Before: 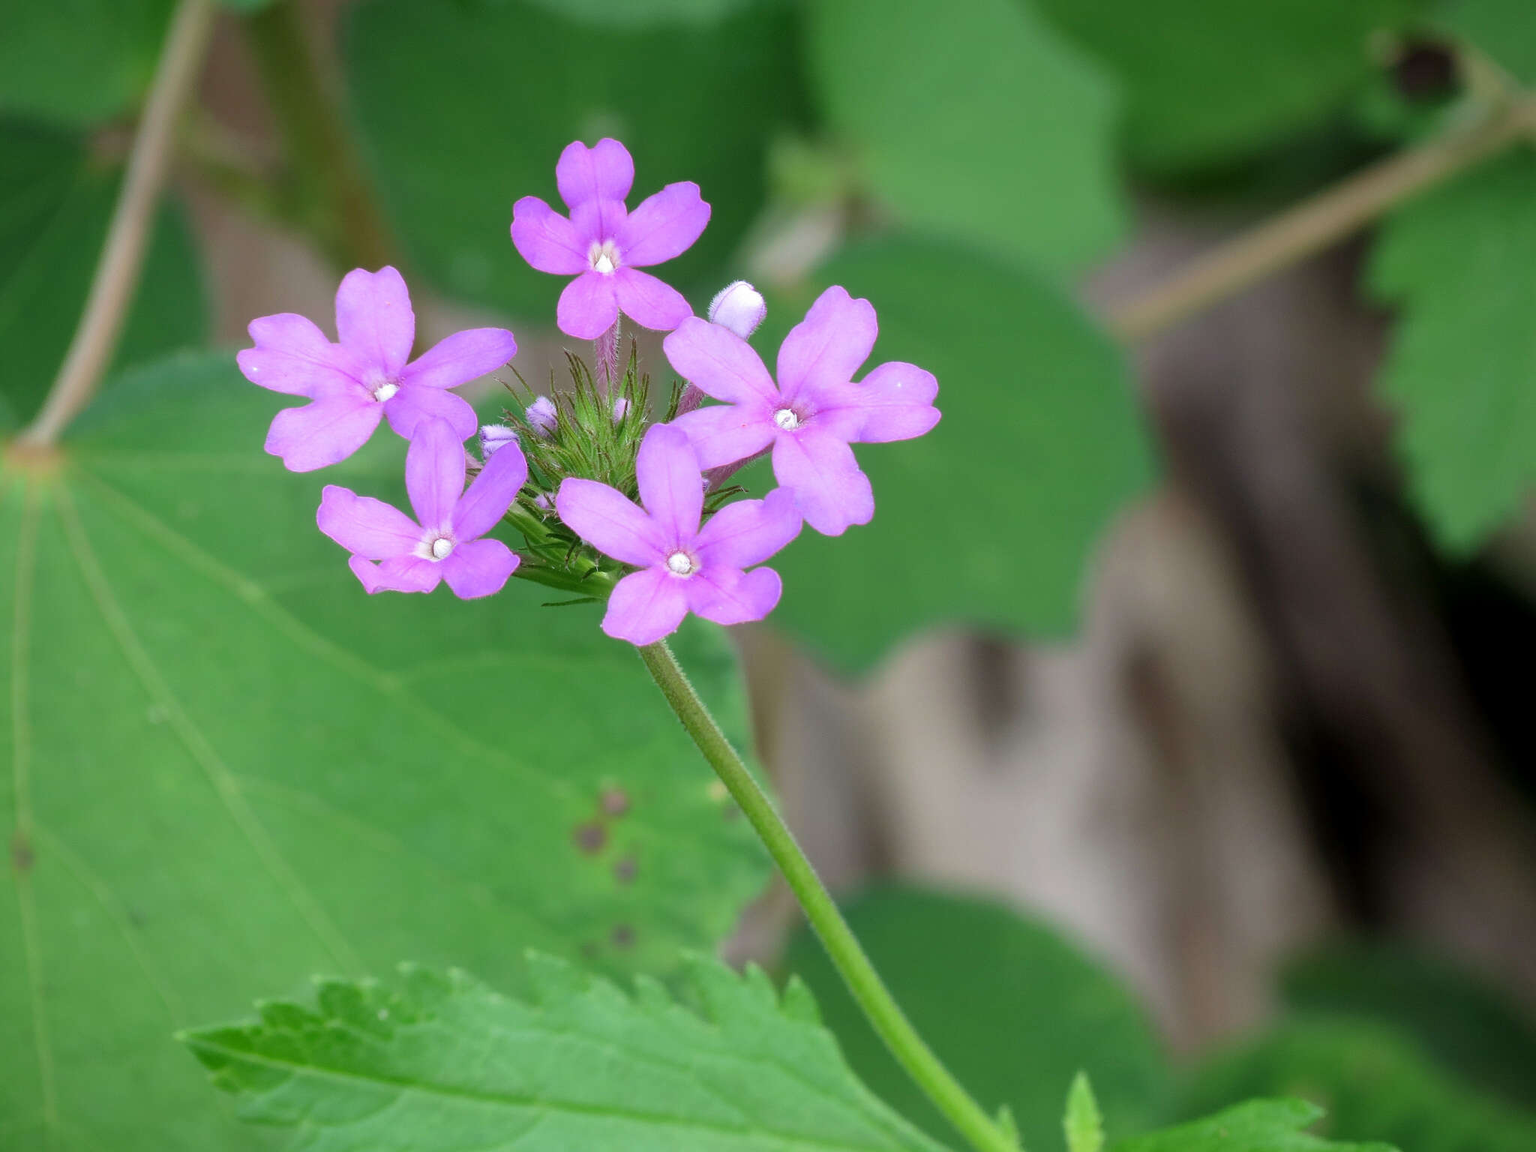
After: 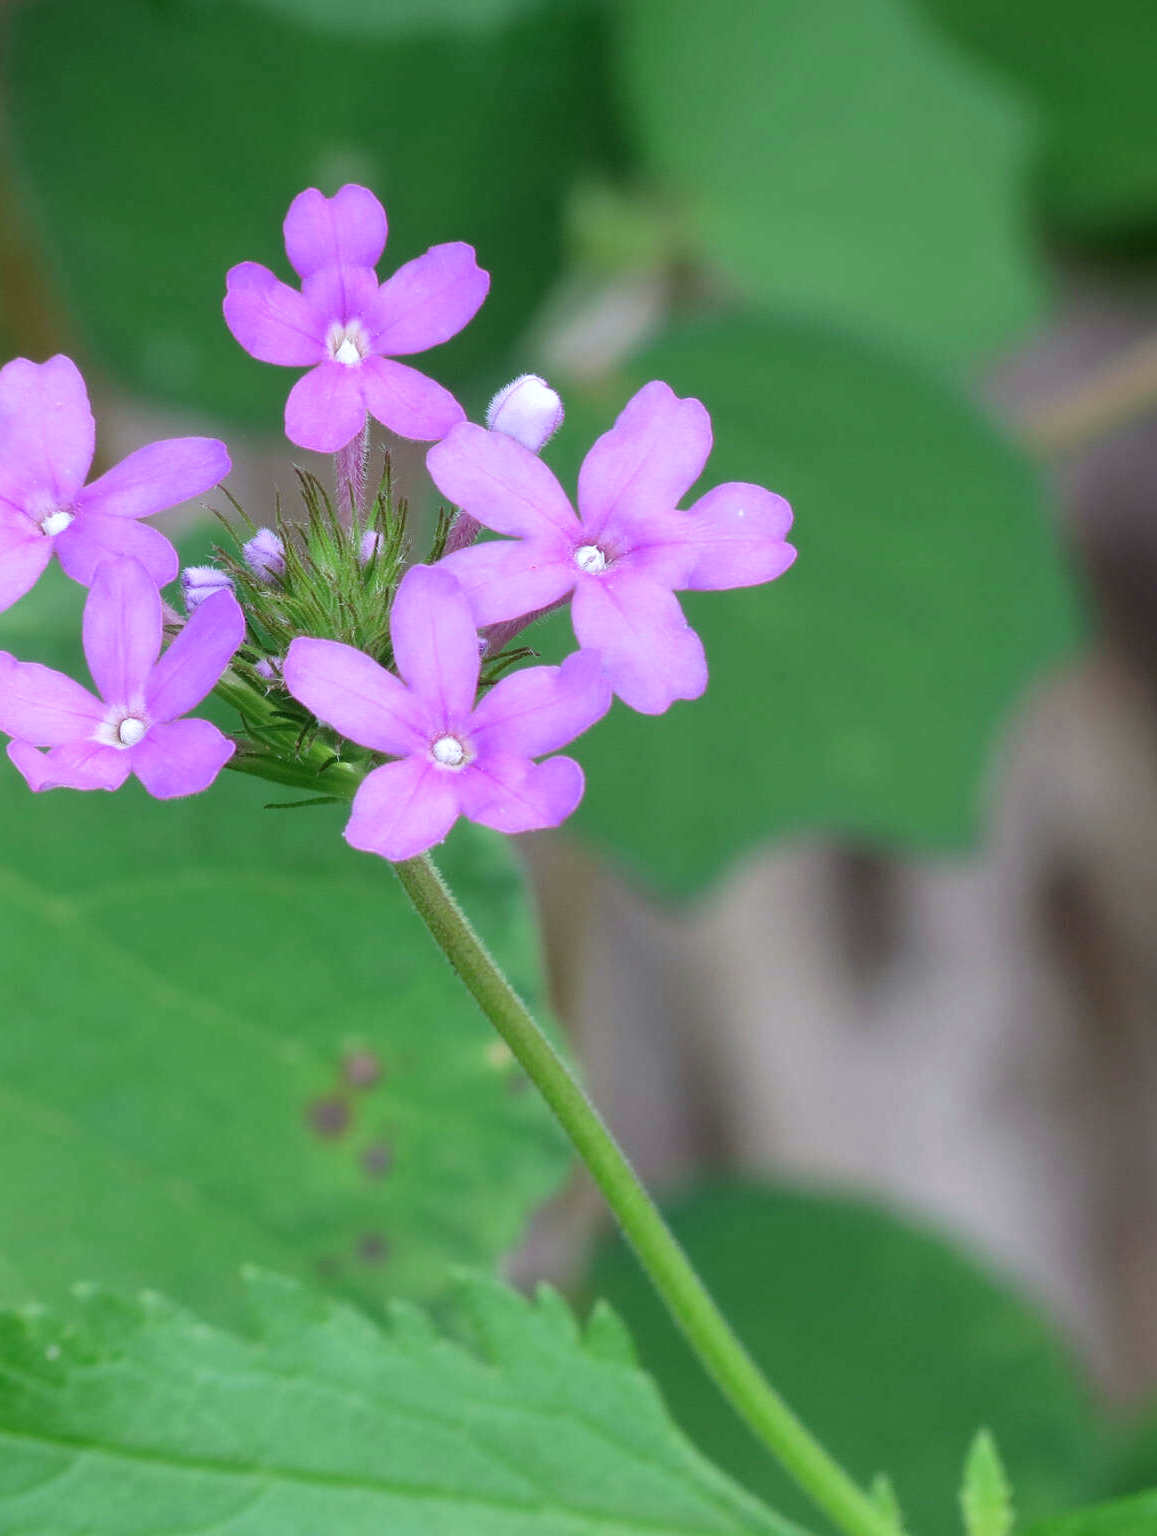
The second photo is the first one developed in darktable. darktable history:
color calibration: illuminant as shot in camera, x 0.358, y 0.373, temperature 4628.91 K
crop and rotate: left 22.378%, right 21.12%
